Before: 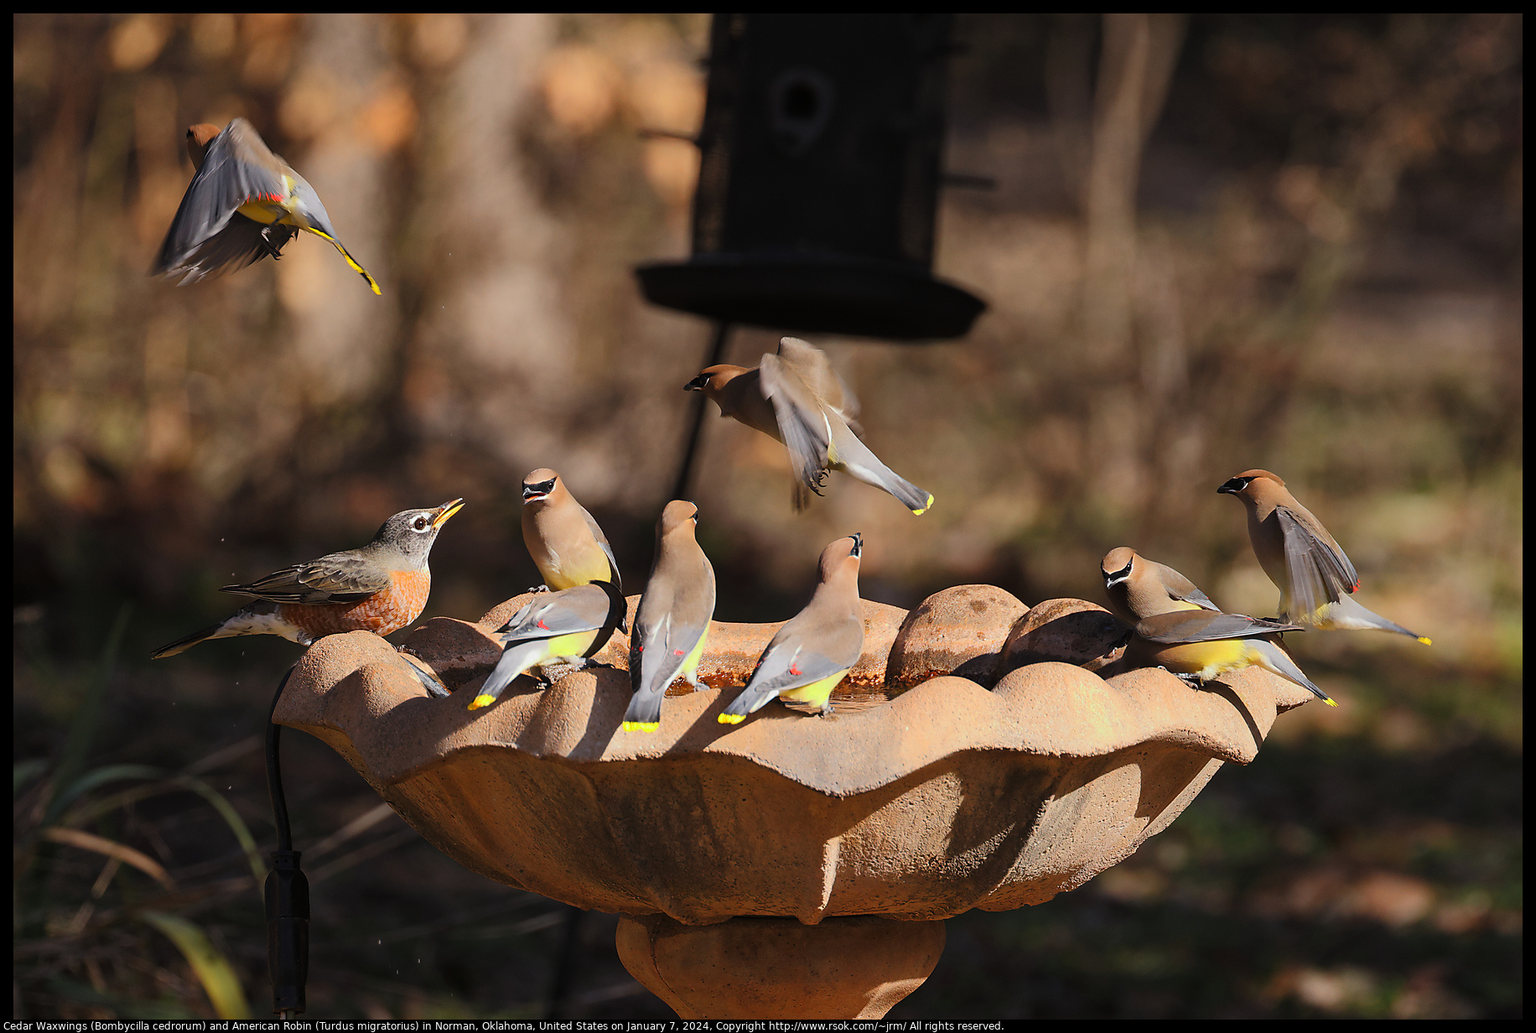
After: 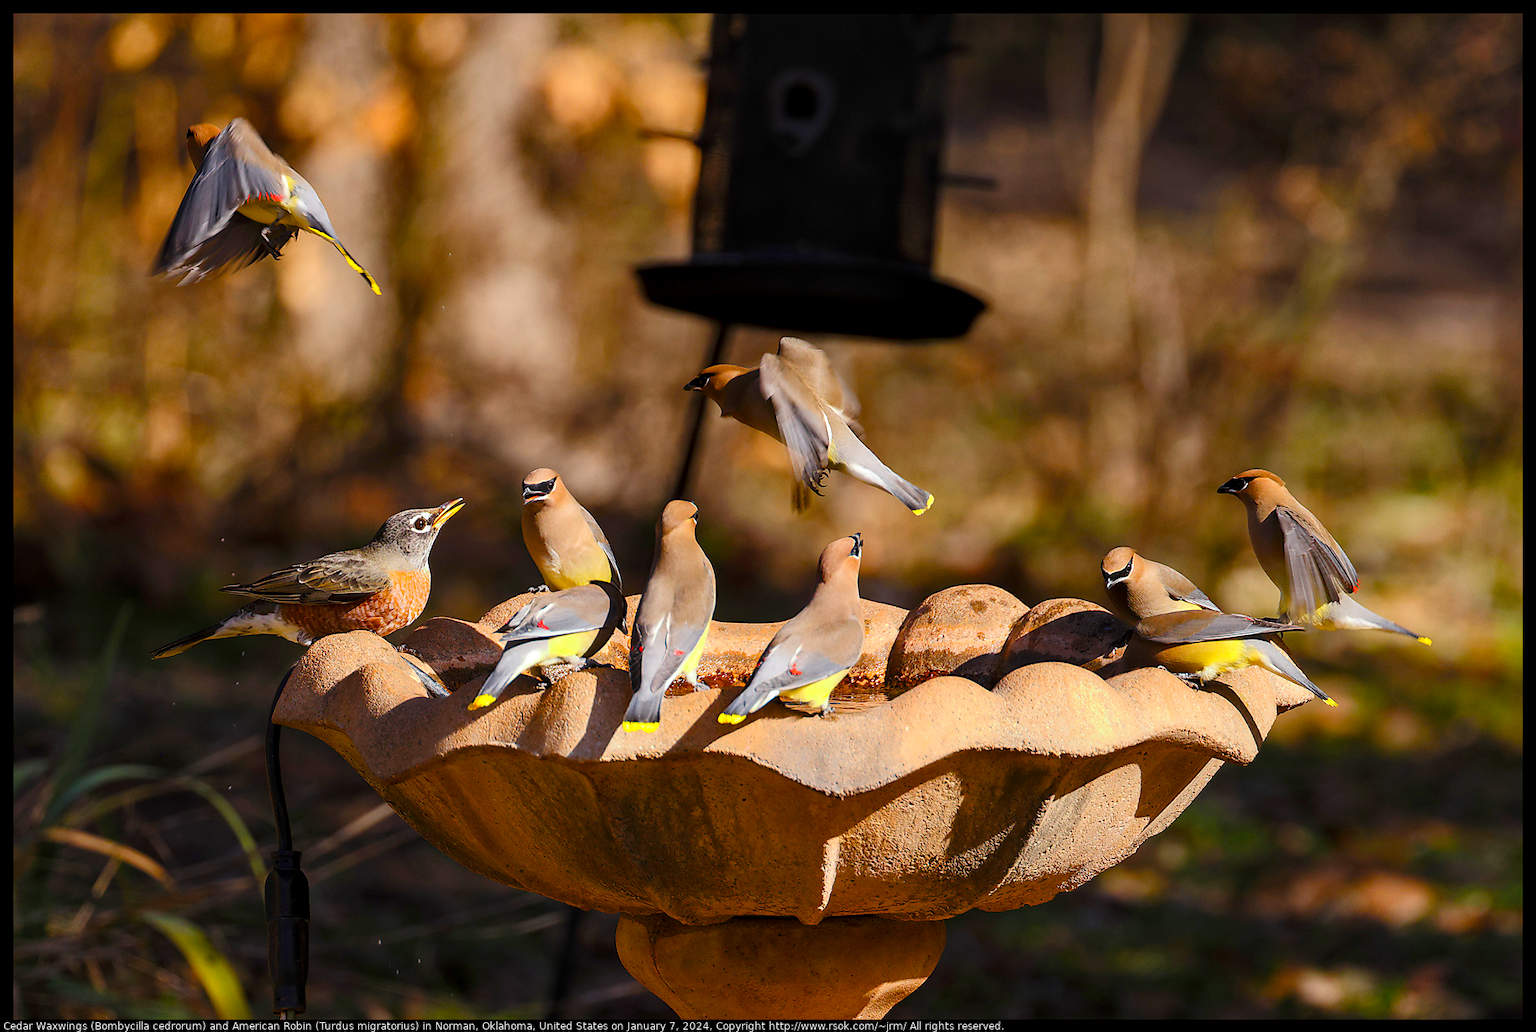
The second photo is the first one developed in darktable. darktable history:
local contrast: shadows 90%, midtone range 0.497
exposure: exposure 0.202 EV, compensate exposure bias true, compensate highlight preservation false
color balance rgb: power › hue 74.53°, linear chroma grading › global chroma 15.301%, perceptual saturation grading › global saturation 25.436%, perceptual saturation grading › highlights -28.188%, perceptual saturation grading › shadows 33.961%, global vibrance 14.679%
